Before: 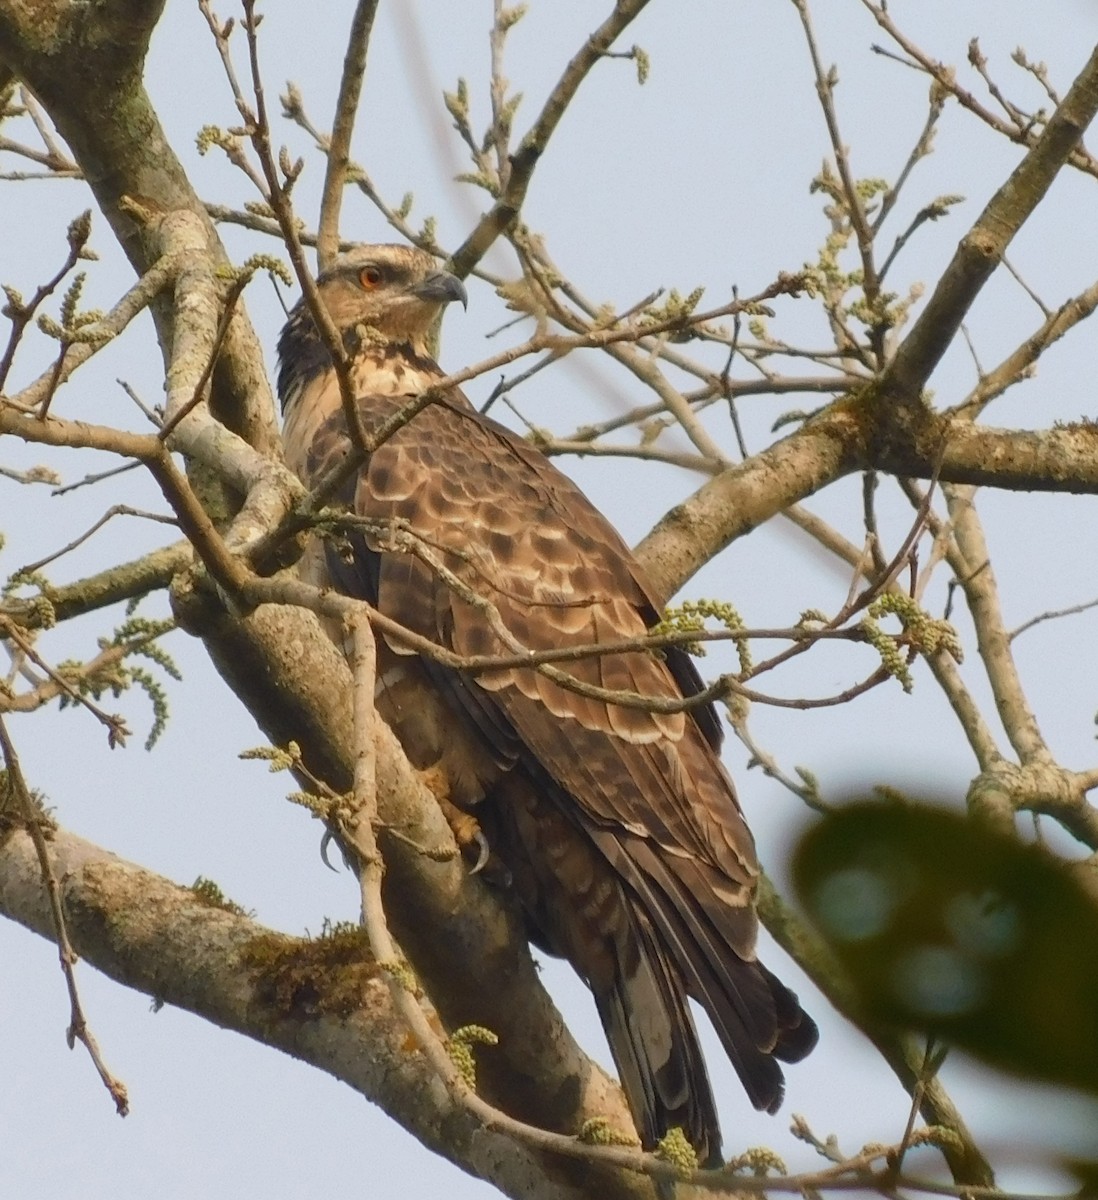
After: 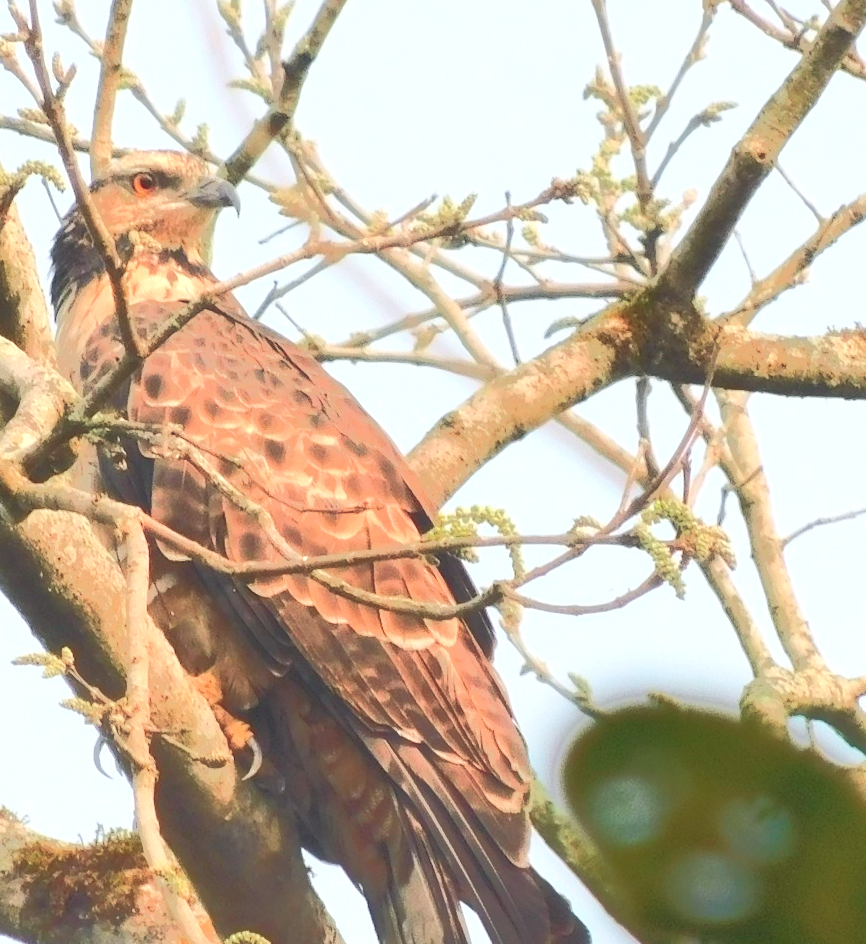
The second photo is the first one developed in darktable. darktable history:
tone equalizer: -7 EV -0.63 EV, -6 EV 1 EV, -5 EV -0.45 EV, -4 EV 0.43 EV, -3 EV 0.41 EV, -2 EV 0.15 EV, -1 EV -0.15 EV, +0 EV -0.39 EV, smoothing diameter 25%, edges refinement/feathering 10, preserve details guided filter
haze removal: strength -0.1, adaptive false
exposure: black level correction -0.002, exposure 1.35 EV, compensate highlight preservation false
crop and rotate: left 20.74%, top 7.912%, right 0.375%, bottom 13.378%
tone curve: curves: ch0 [(0, 0.025) (0.15, 0.143) (0.452, 0.486) (0.751, 0.788) (1, 0.961)]; ch1 [(0, 0) (0.43, 0.408) (0.476, 0.469) (0.497, 0.494) (0.546, 0.571) (0.566, 0.607) (0.62, 0.657) (1, 1)]; ch2 [(0, 0) (0.386, 0.397) (0.505, 0.498) (0.547, 0.546) (0.579, 0.58) (1, 1)], color space Lab, independent channels, preserve colors none
